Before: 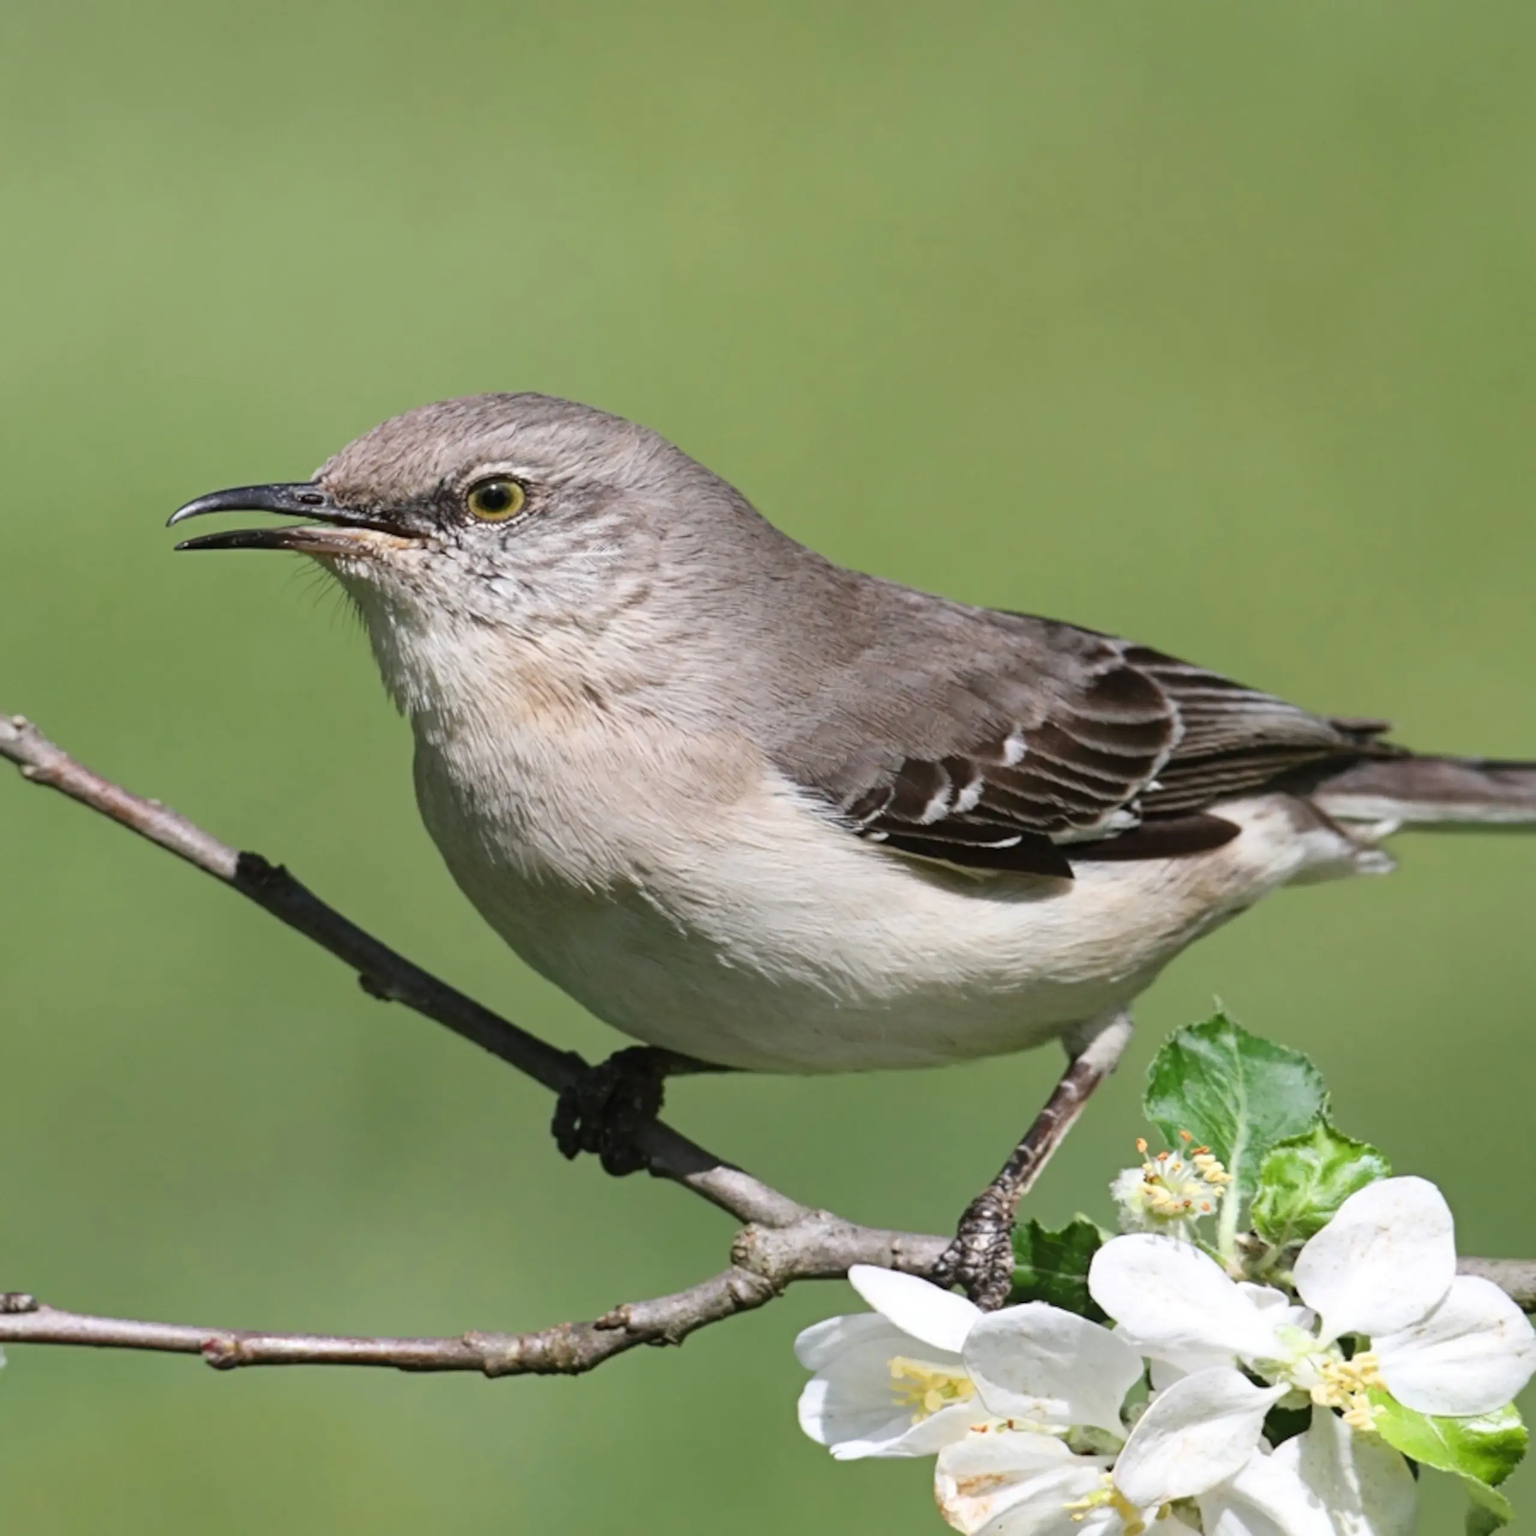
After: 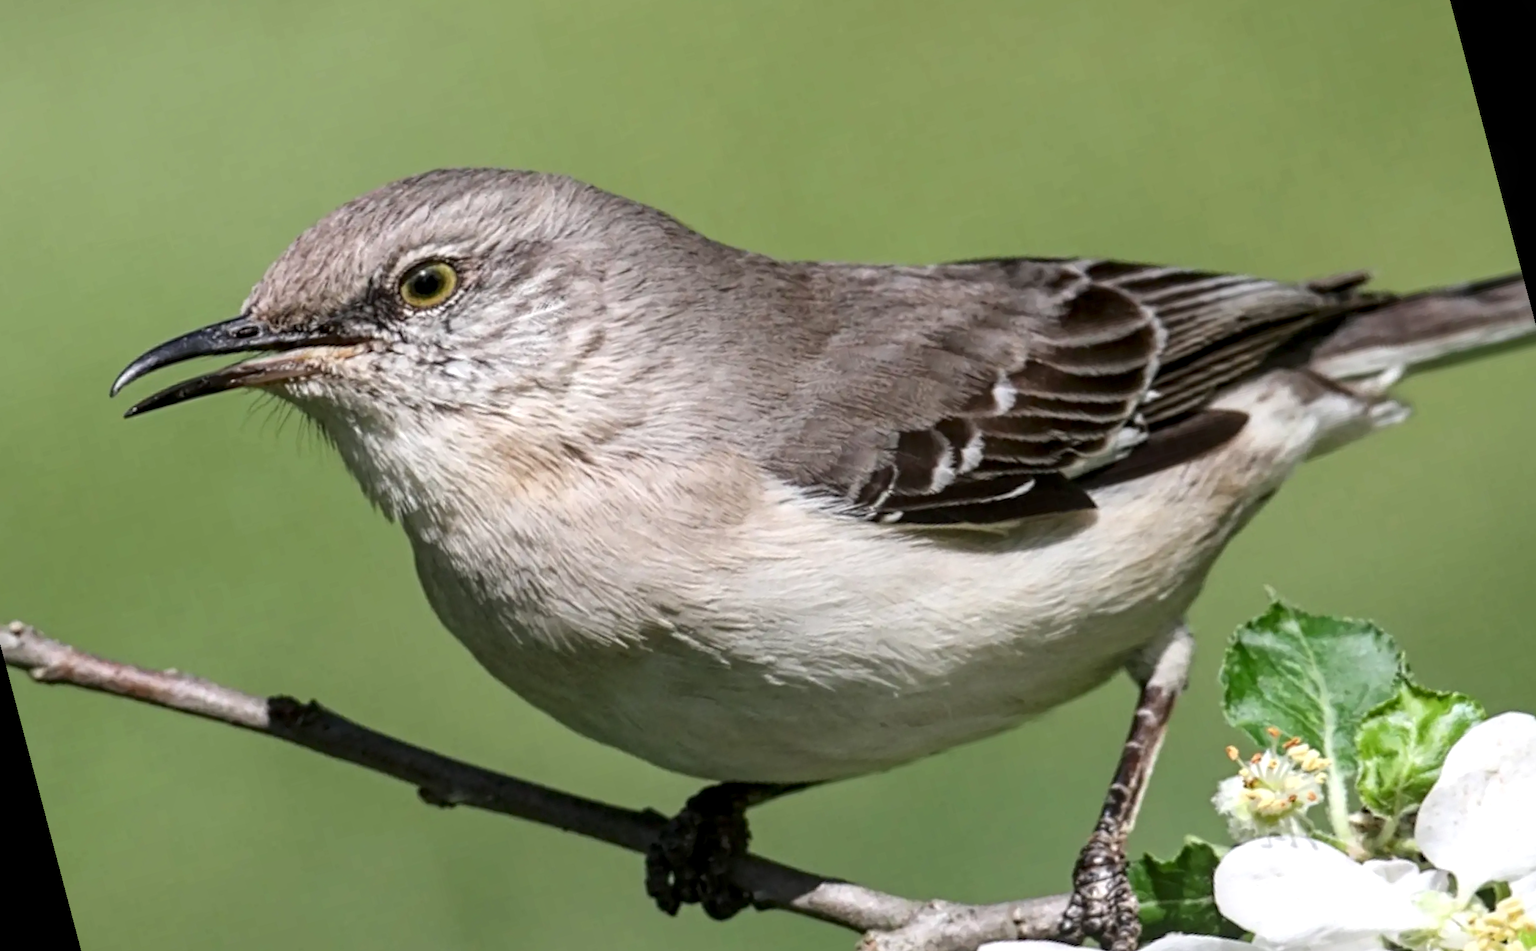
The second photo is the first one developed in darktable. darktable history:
local contrast: highlights 61%, detail 143%, midtone range 0.428
rotate and perspective: rotation -14.8°, crop left 0.1, crop right 0.903, crop top 0.25, crop bottom 0.748
